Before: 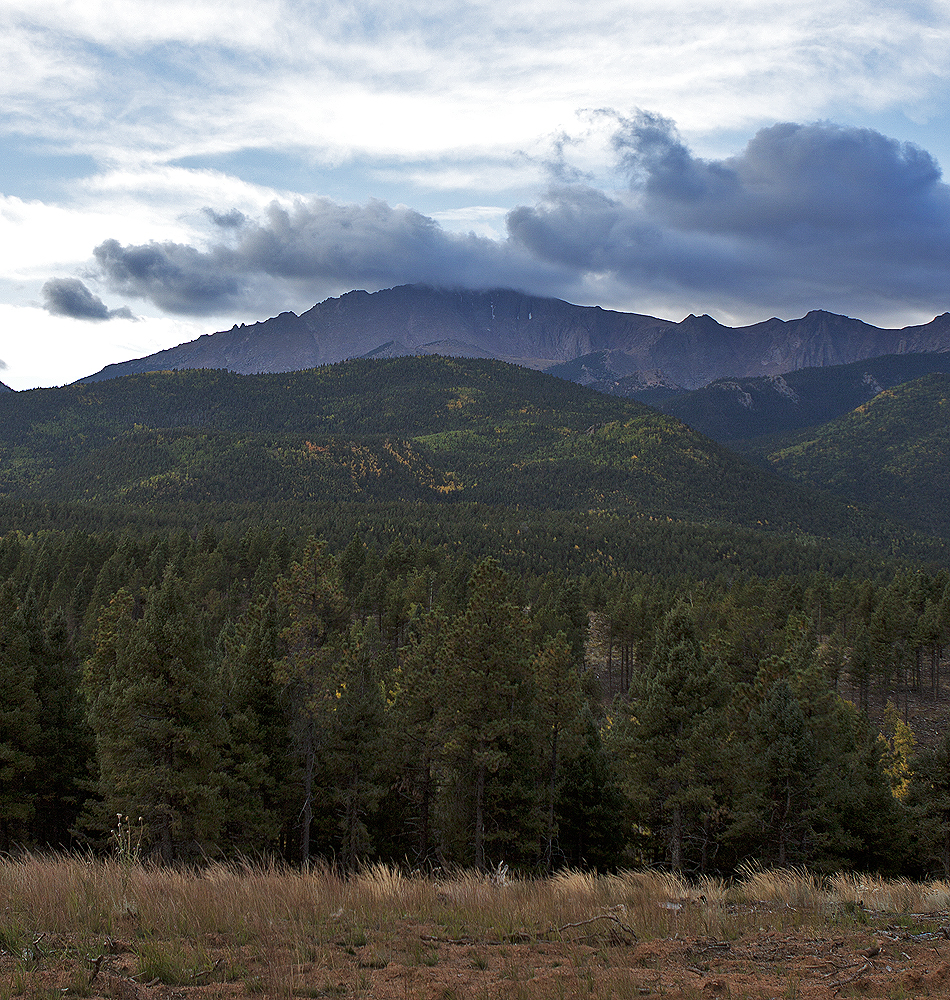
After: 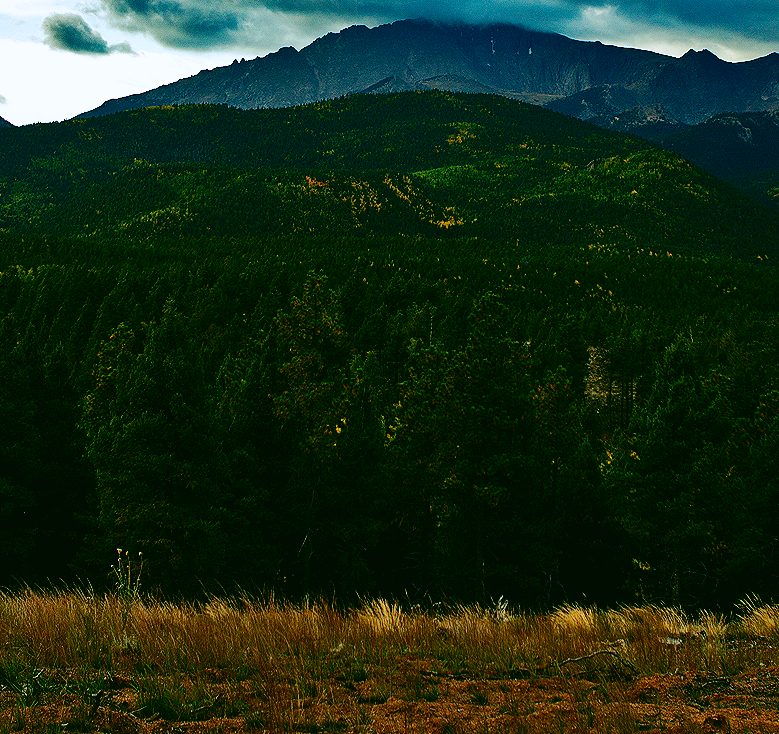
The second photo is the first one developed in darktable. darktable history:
rgb curve: curves: ch0 [(0.123, 0.061) (0.995, 0.887)]; ch1 [(0.06, 0.116) (1, 0.906)]; ch2 [(0, 0) (0.824, 0.69) (1, 1)], mode RGB, independent channels, compensate middle gray true
shadows and highlights: shadows 12, white point adjustment 1.2, soften with gaussian
haze removal: compatibility mode true, adaptive false
exposure: exposure 0.078 EV, compensate highlight preservation false
contrast brightness saturation: contrast 0.21, brightness -0.11, saturation 0.21
base curve: curves: ch0 [(0, 0) (0.036, 0.025) (0.121, 0.166) (0.206, 0.329) (0.605, 0.79) (1, 1)], preserve colors none
crop: top 26.531%, right 17.959%
